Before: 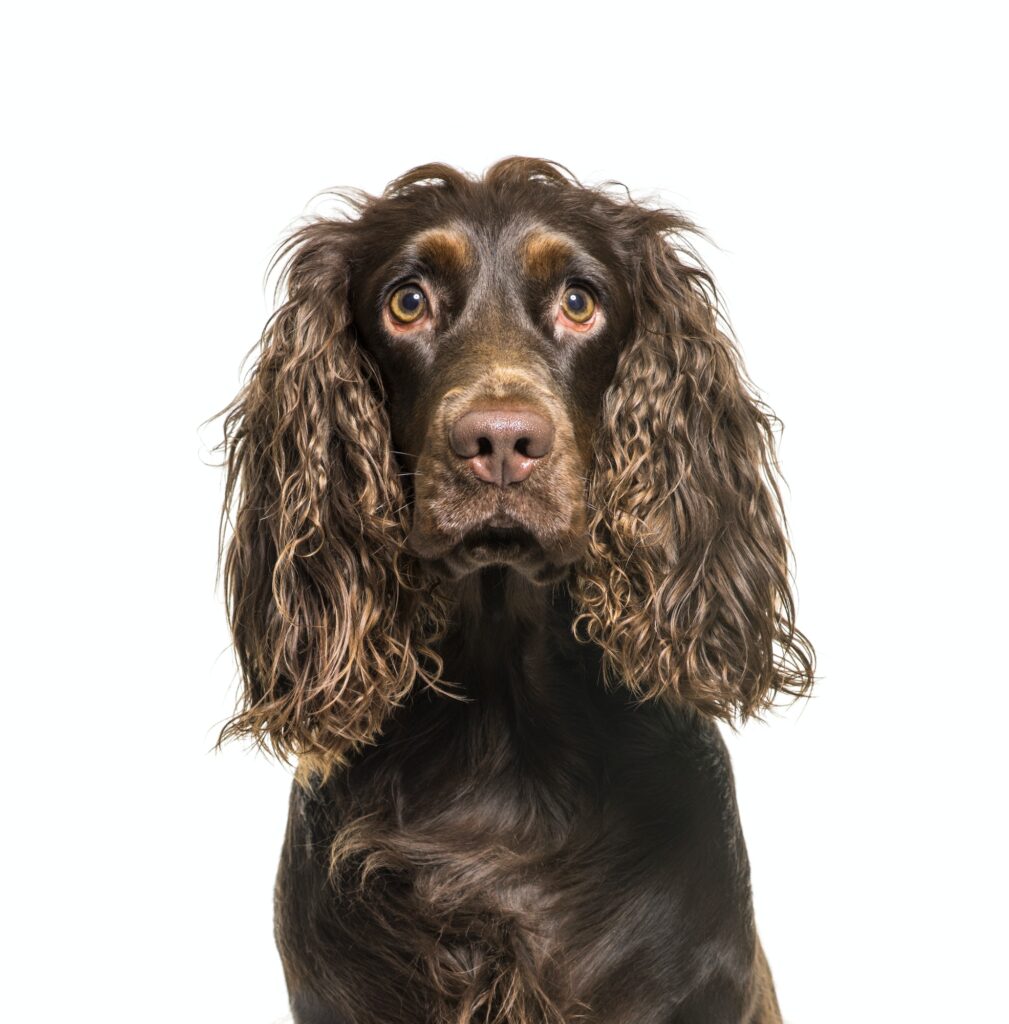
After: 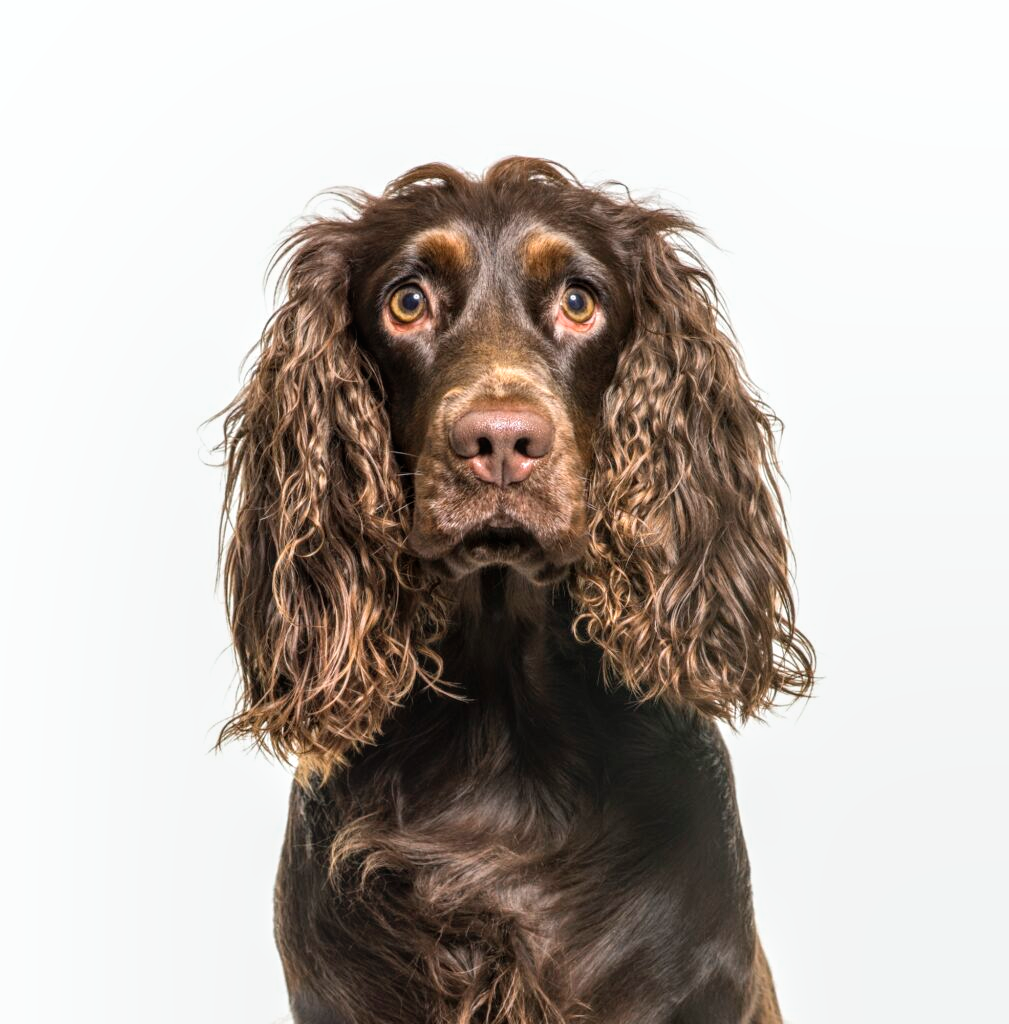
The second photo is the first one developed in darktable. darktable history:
local contrast: on, module defaults
shadows and highlights: radius 334.93, shadows 63.48, highlights 6.06, compress 87.7%, highlights color adjustment 39.73%, soften with gaussian
